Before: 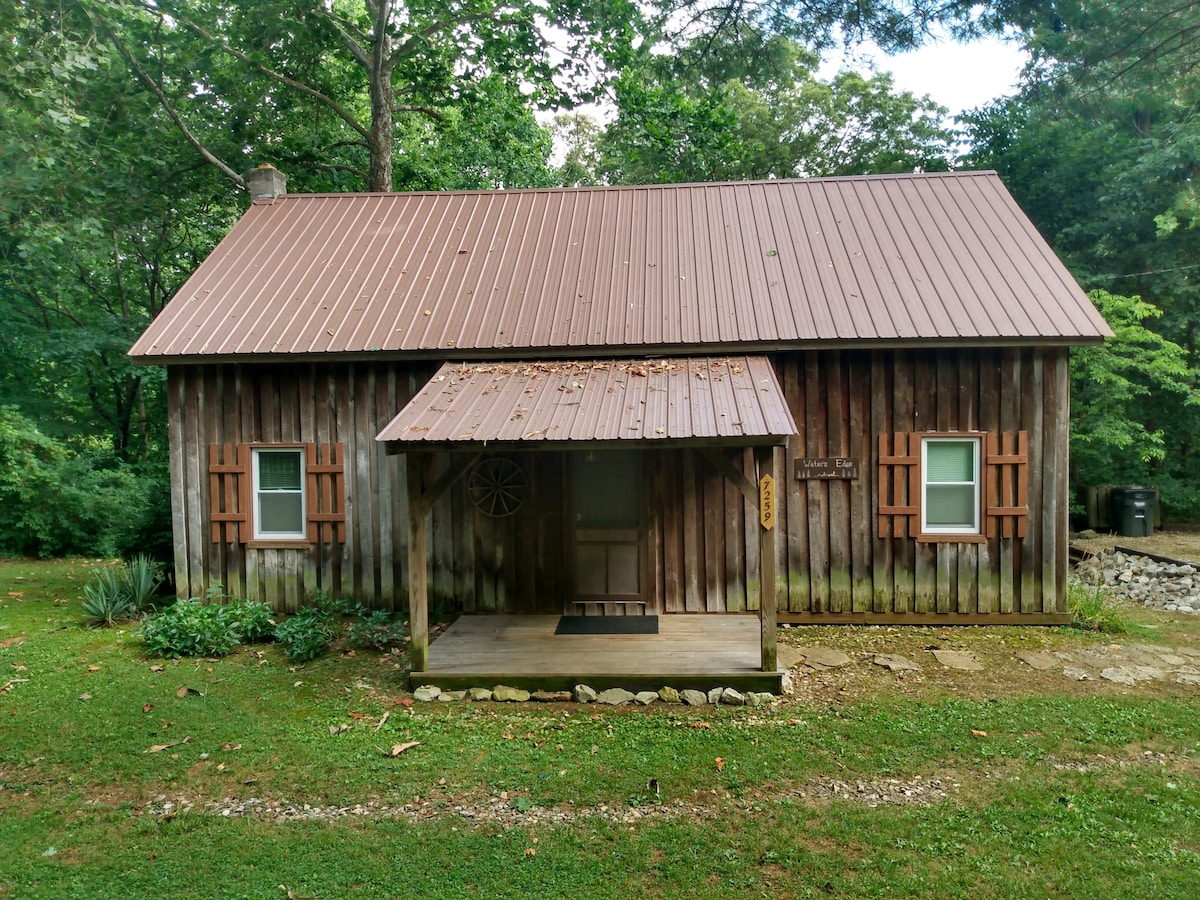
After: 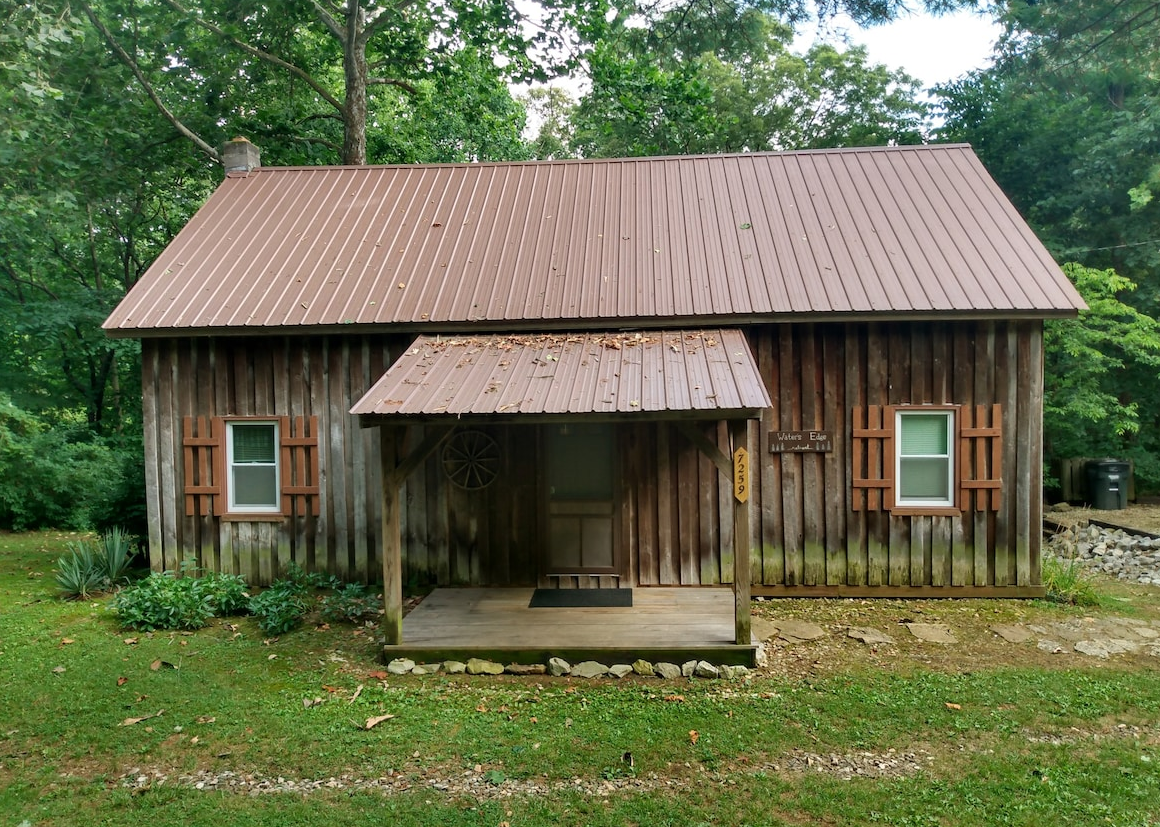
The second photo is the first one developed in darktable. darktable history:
crop: left 2.198%, top 3.078%, right 1.053%, bottom 4.981%
